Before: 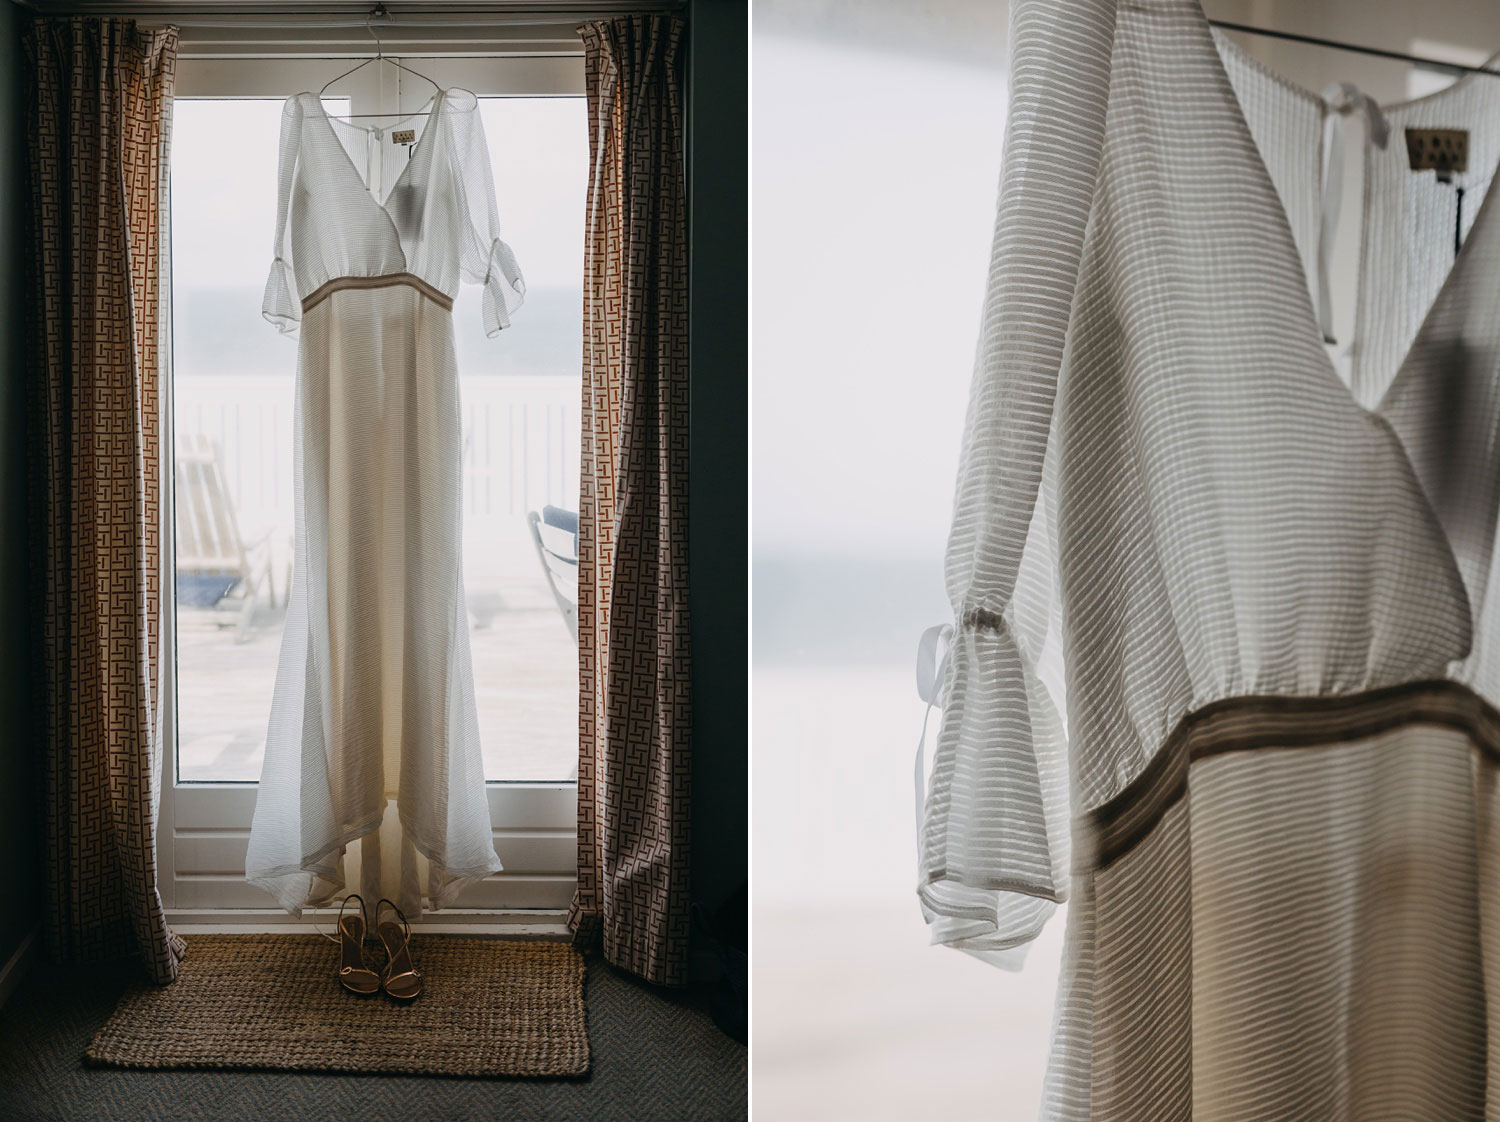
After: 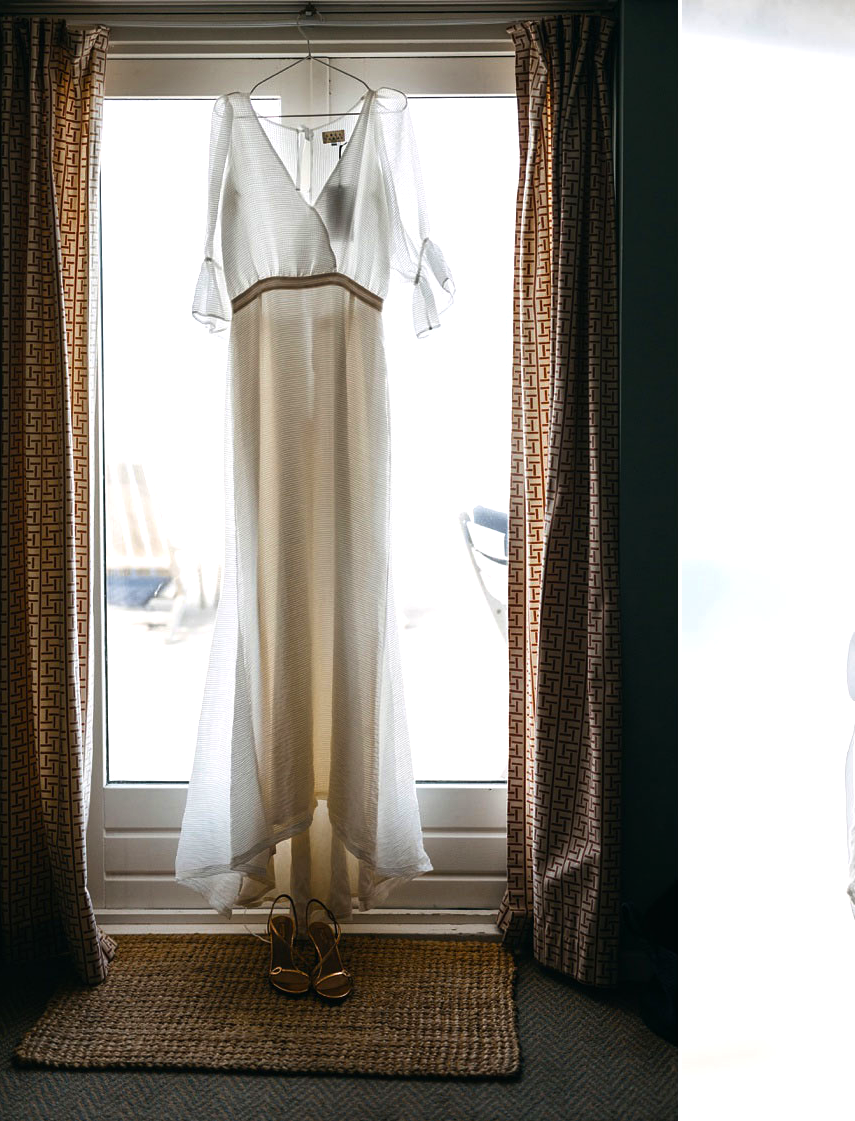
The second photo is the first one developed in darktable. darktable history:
crop: left 4.698%, right 38.239%
color balance rgb: perceptual saturation grading › global saturation 25.661%, perceptual brilliance grading › global brilliance 21.553%, perceptual brilliance grading › shadows -35.349%
